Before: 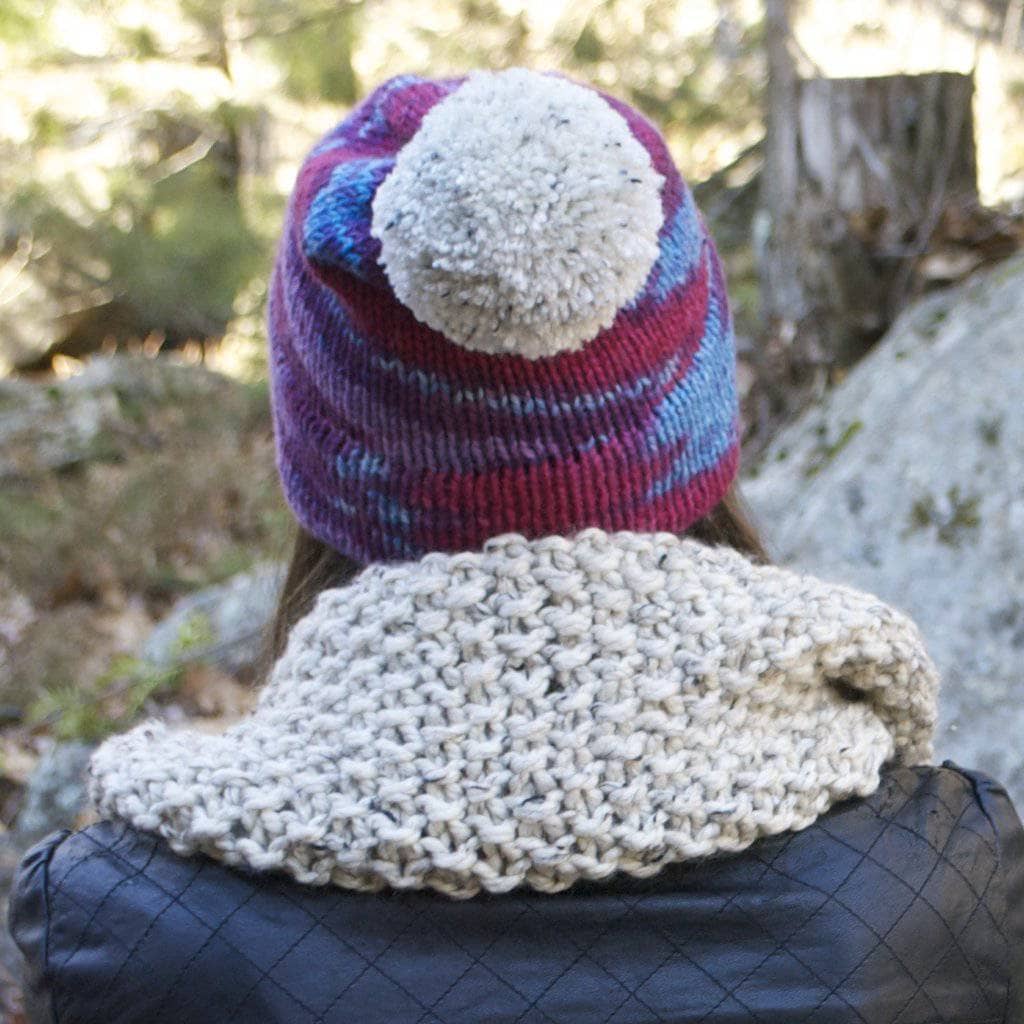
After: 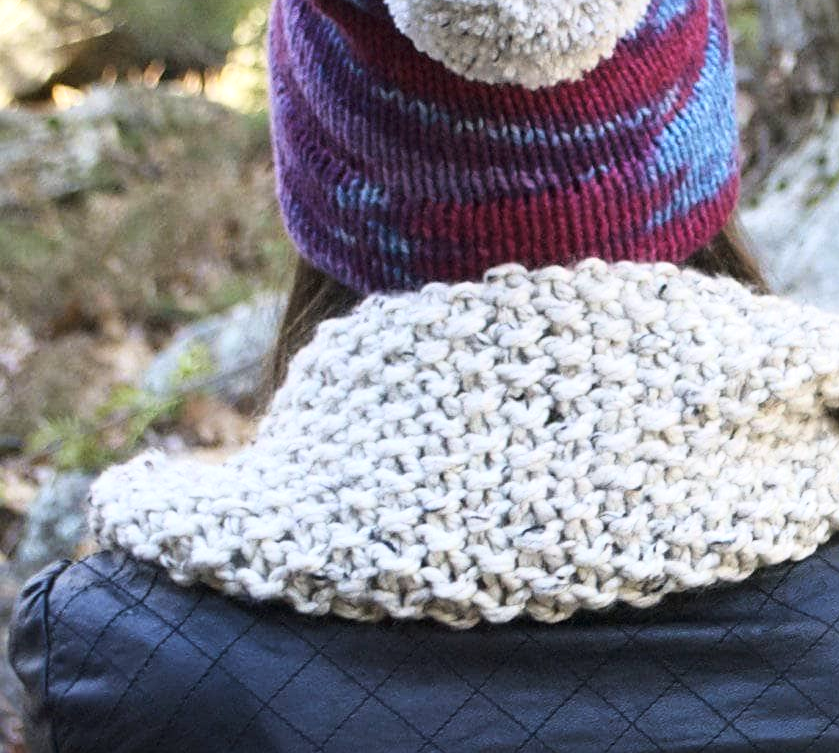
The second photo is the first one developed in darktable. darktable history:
tone curve: curves: ch0 [(0, 0.01) (0.037, 0.032) (0.131, 0.108) (0.275, 0.258) (0.483, 0.512) (0.61, 0.661) (0.696, 0.76) (0.792, 0.867) (0.911, 0.955) (0.997, 0.995)]; ch1 [(0, 0) (0.308, 0.268) (0.425, 0.383) (0.503, 0.502) (0.529, 0.543) (0.706, 0.754) (0.869, 0.907) (1, 1)]; ch2 [(0, 0) (0.228, 0.196) (0.336, 0.315) (0.399, 0.403) (0.485, 0.487) (0.502, 0.502) (0.525, 0.523) (0.545, 0.552) (0.587, 0.61) (0.636, 0.654) (0.711, 0.729) (0.855, 0.87) (0.998, 0.977)], color space Lab, linked channels, preserve colors none
crop: top 26.461%, right 18.006%
sharpen: amount 0.215
exposure: black level correction 0.001, exposure 0.192 EV, compensate highlight preservation false
